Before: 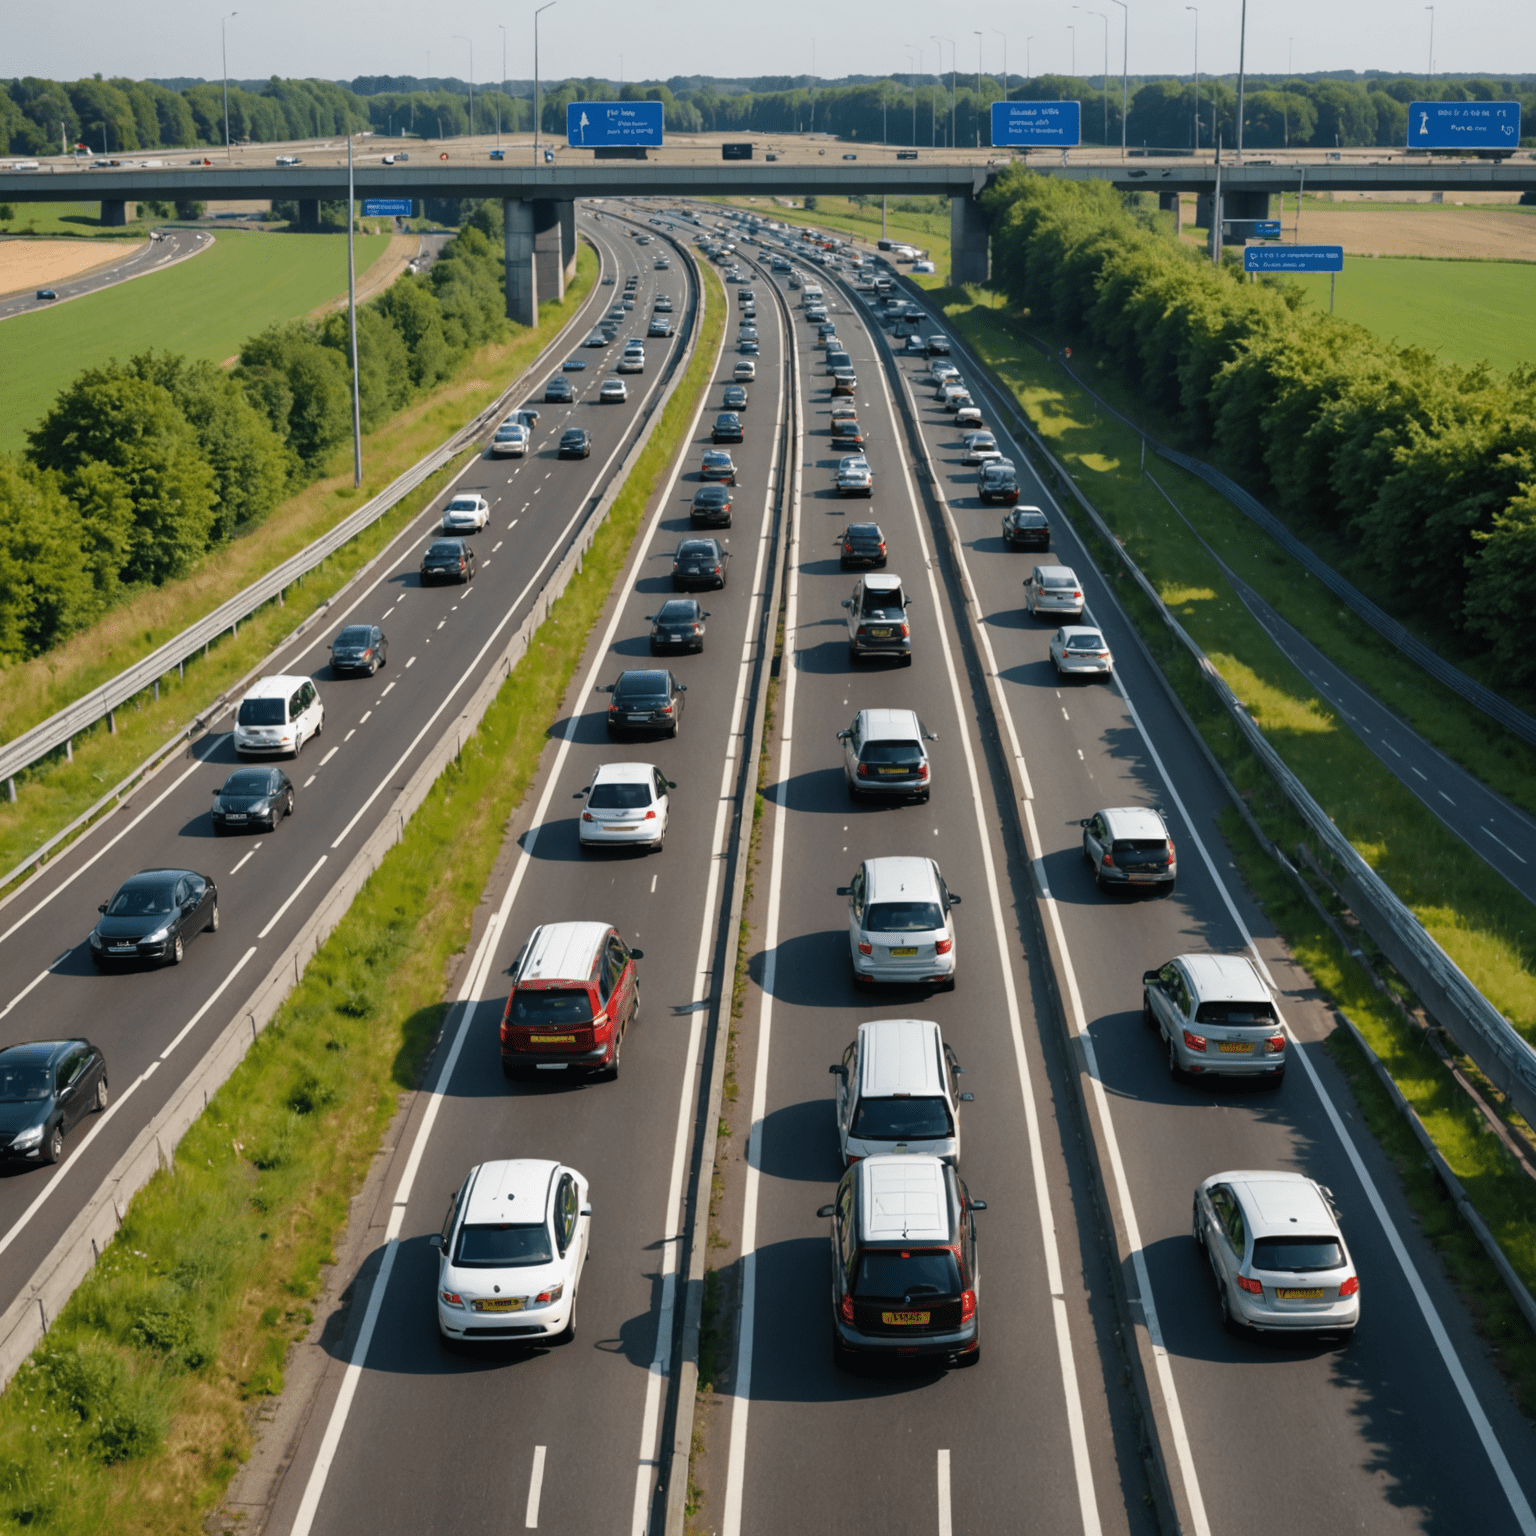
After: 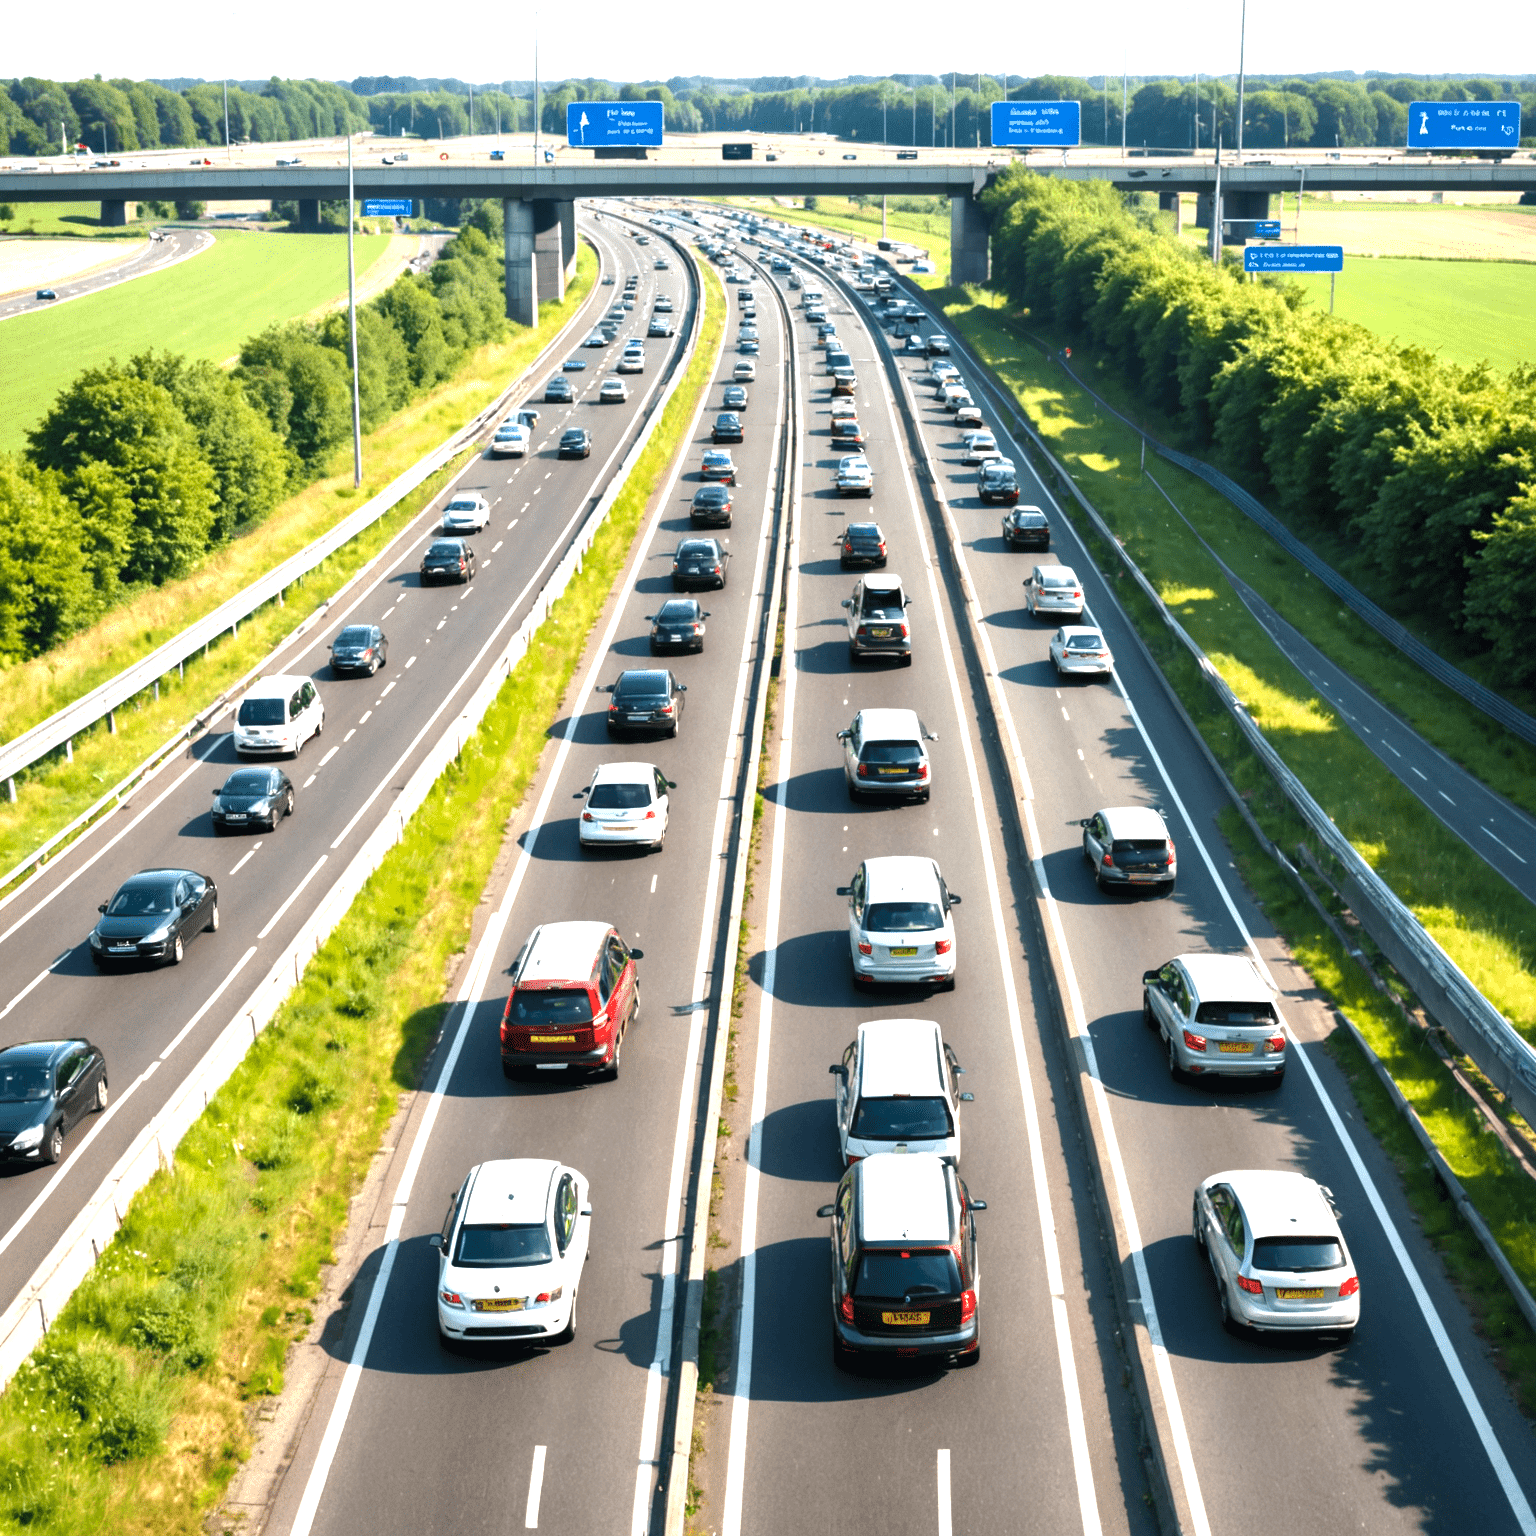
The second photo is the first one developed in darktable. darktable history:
exposure: black level correction 0.001, exposure 1.719 EV, compensate exposure bias true, compensate highlight preservation false
contrast brightness saturation: brightness -0.09
